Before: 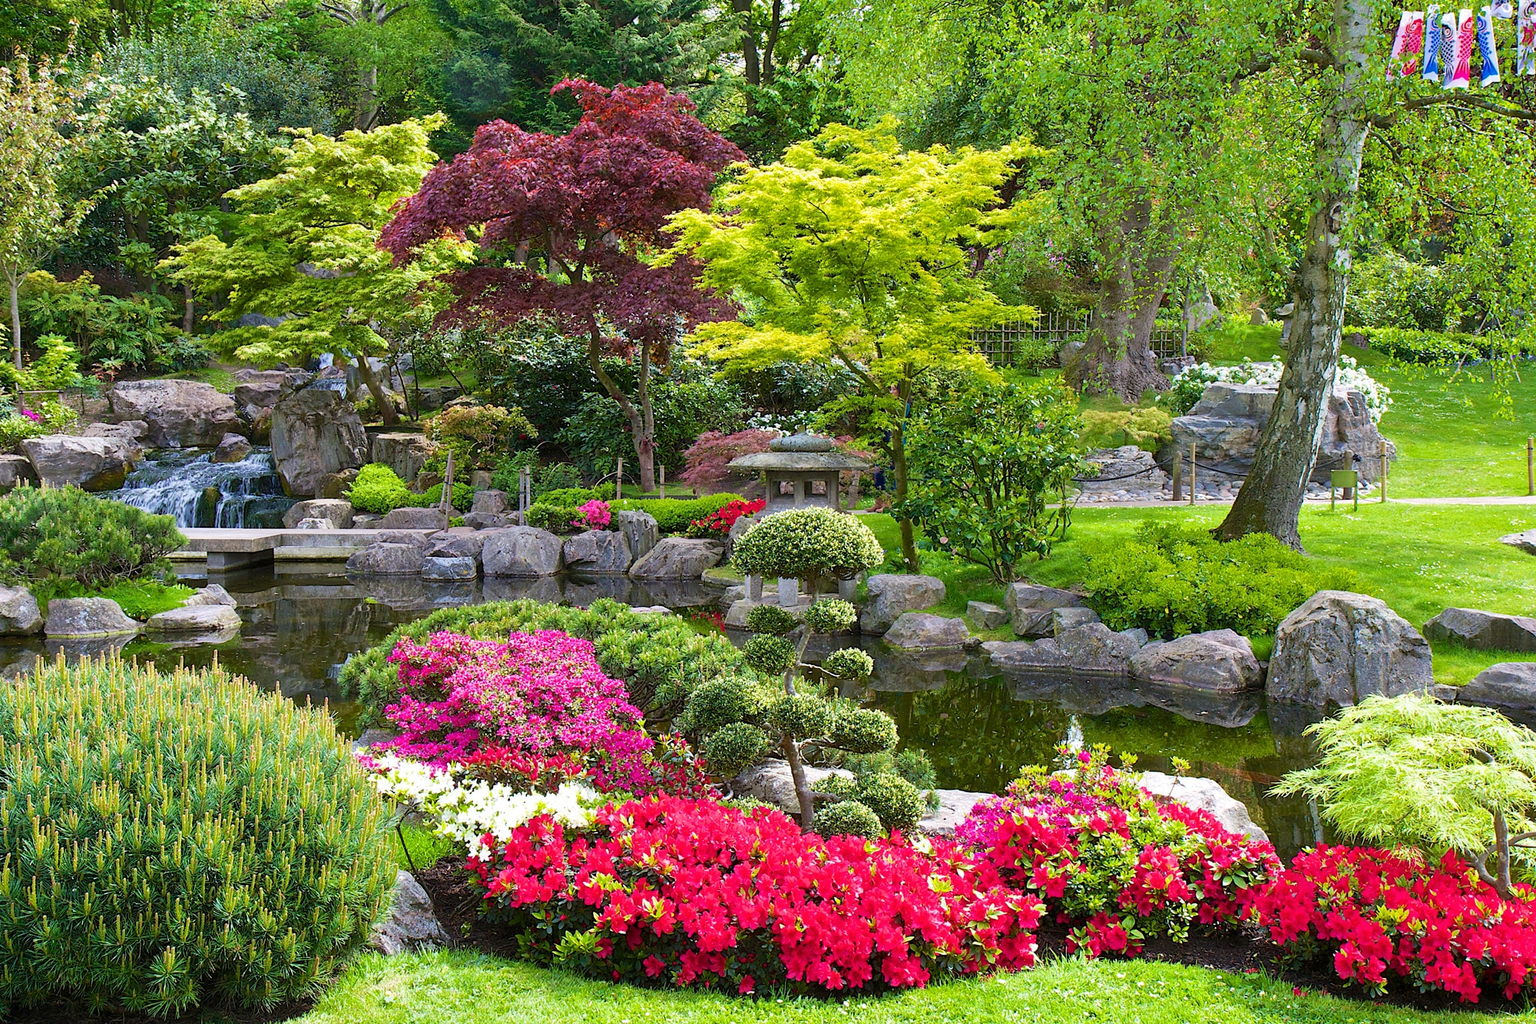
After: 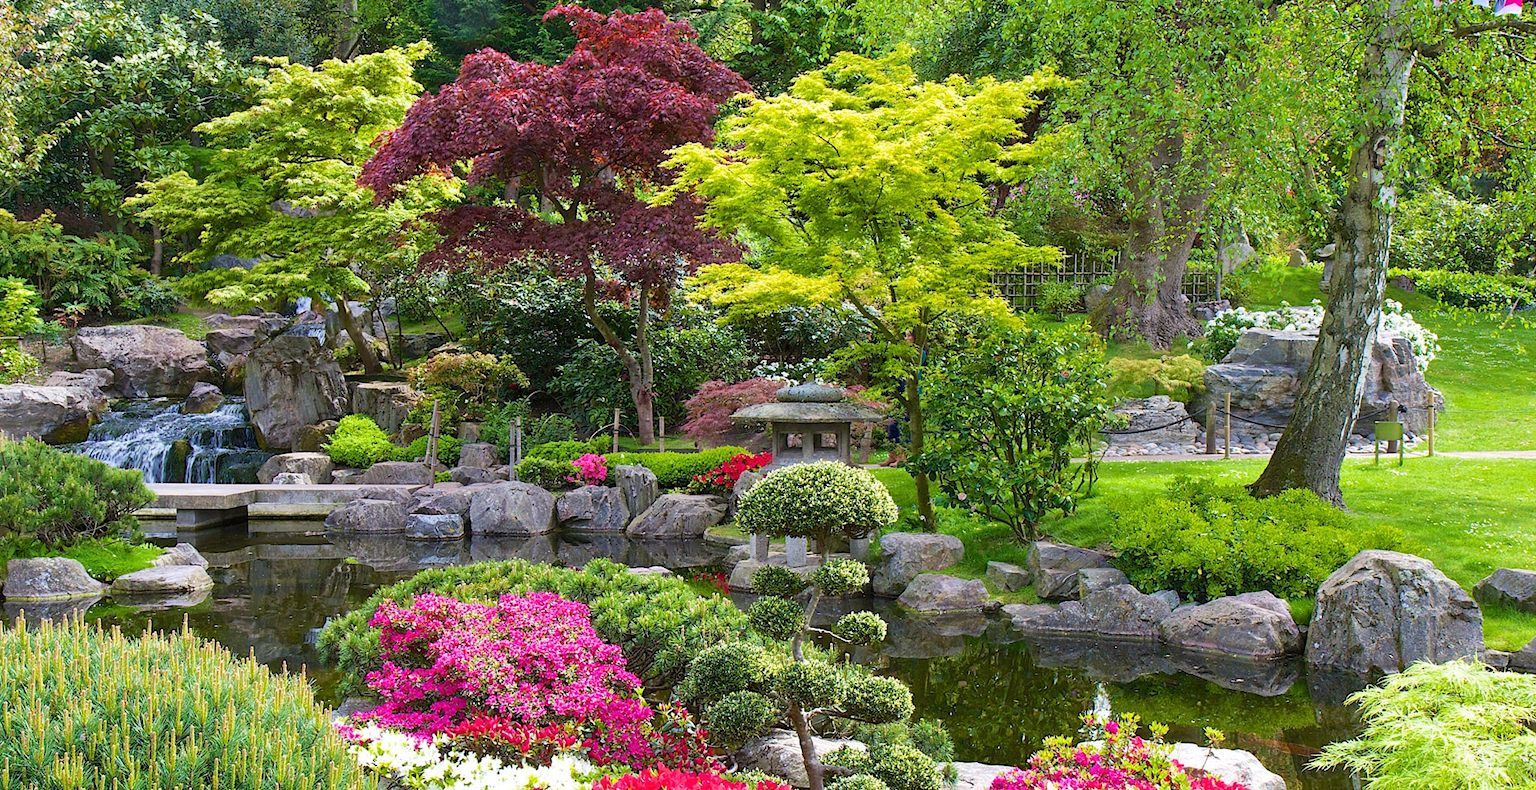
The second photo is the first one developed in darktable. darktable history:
exposure: black level correction 0, compensate exposure bias true, compensate highlight preservation false
crop: left 2.737%, top 7.287%, right 3.421%, bottom 20.179%
